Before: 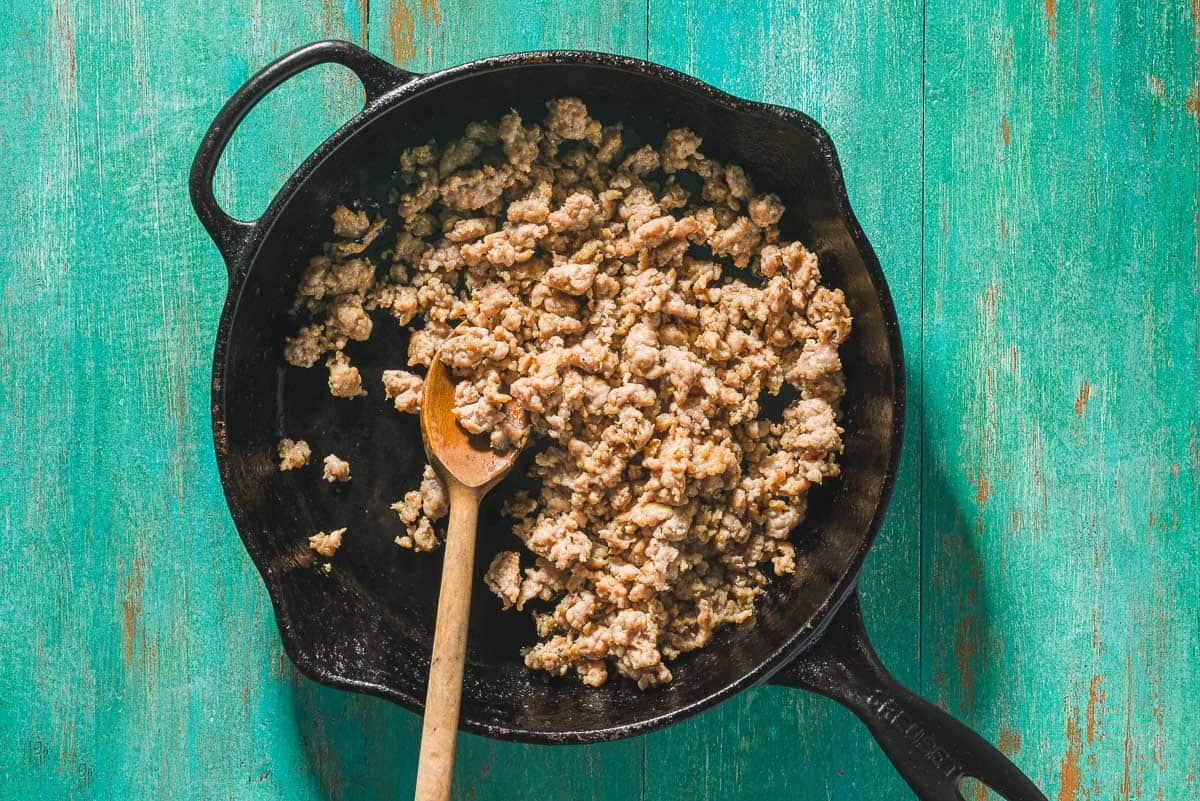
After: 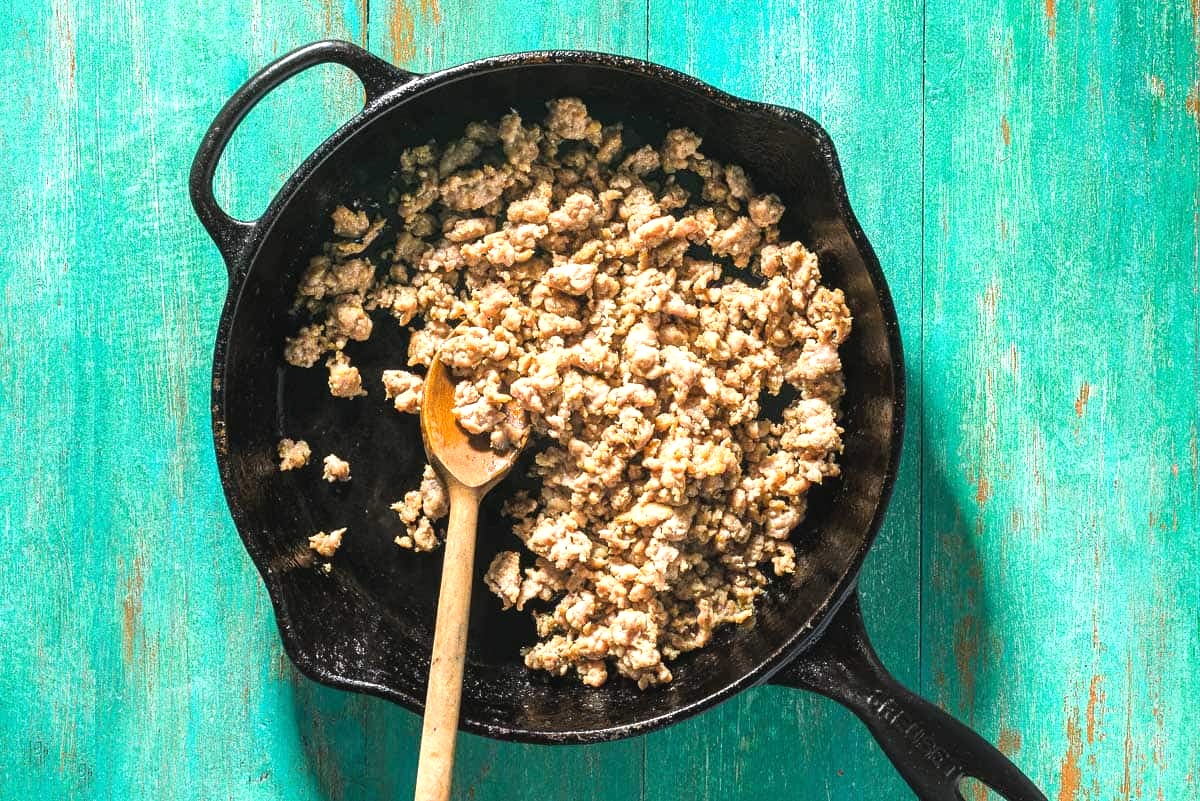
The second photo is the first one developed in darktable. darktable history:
tone equalizer: -8 EV -0.728 EV, -7 EV -0.717 EV, -6 EV -0.594 EV, -5 EV -0.406 EV, -3 EV 0.382 EV, -2 EV 0.6 EV, -1 EV 0.681 EV, +0 EV 0.751 EV
